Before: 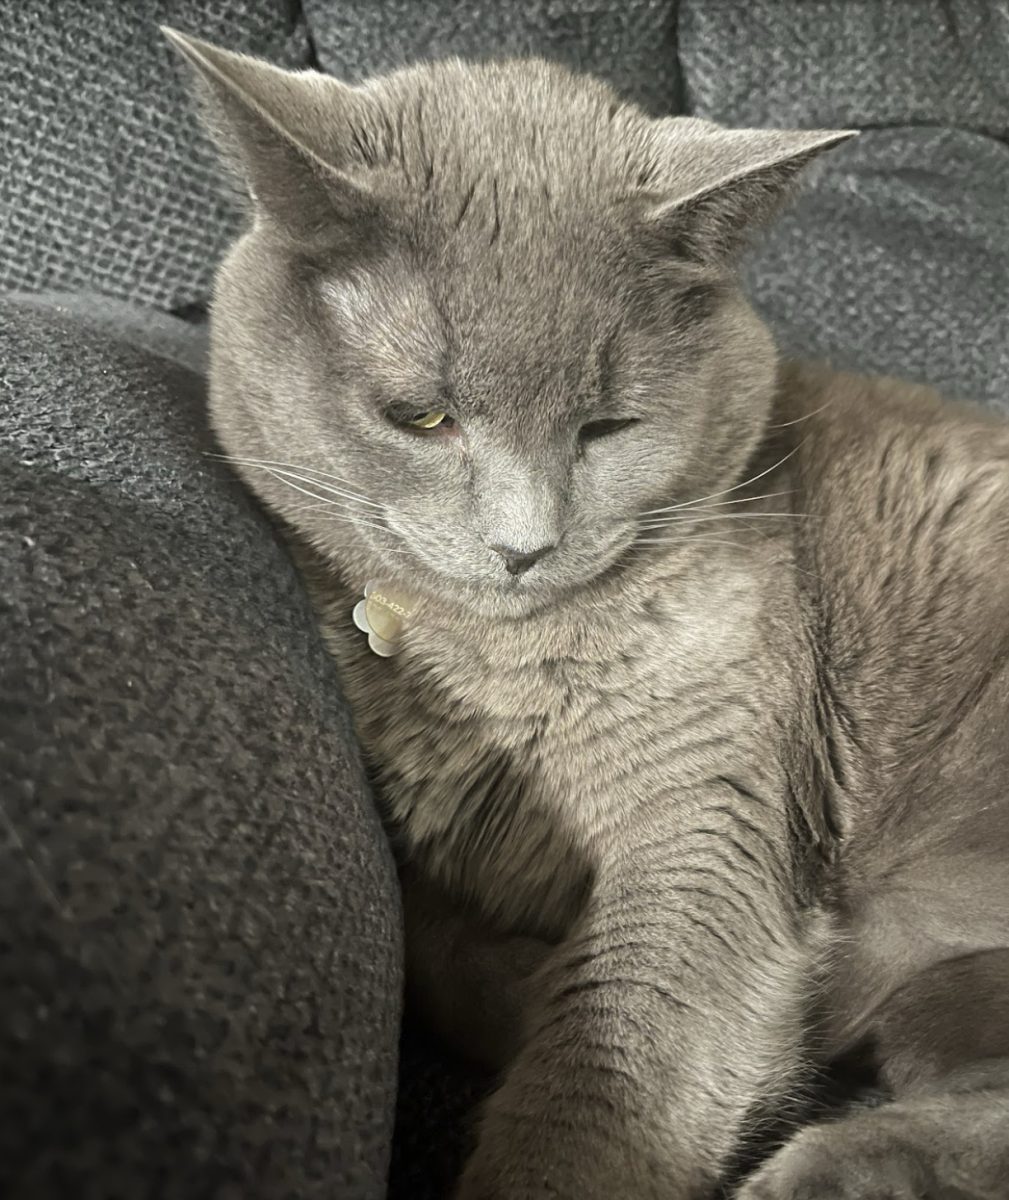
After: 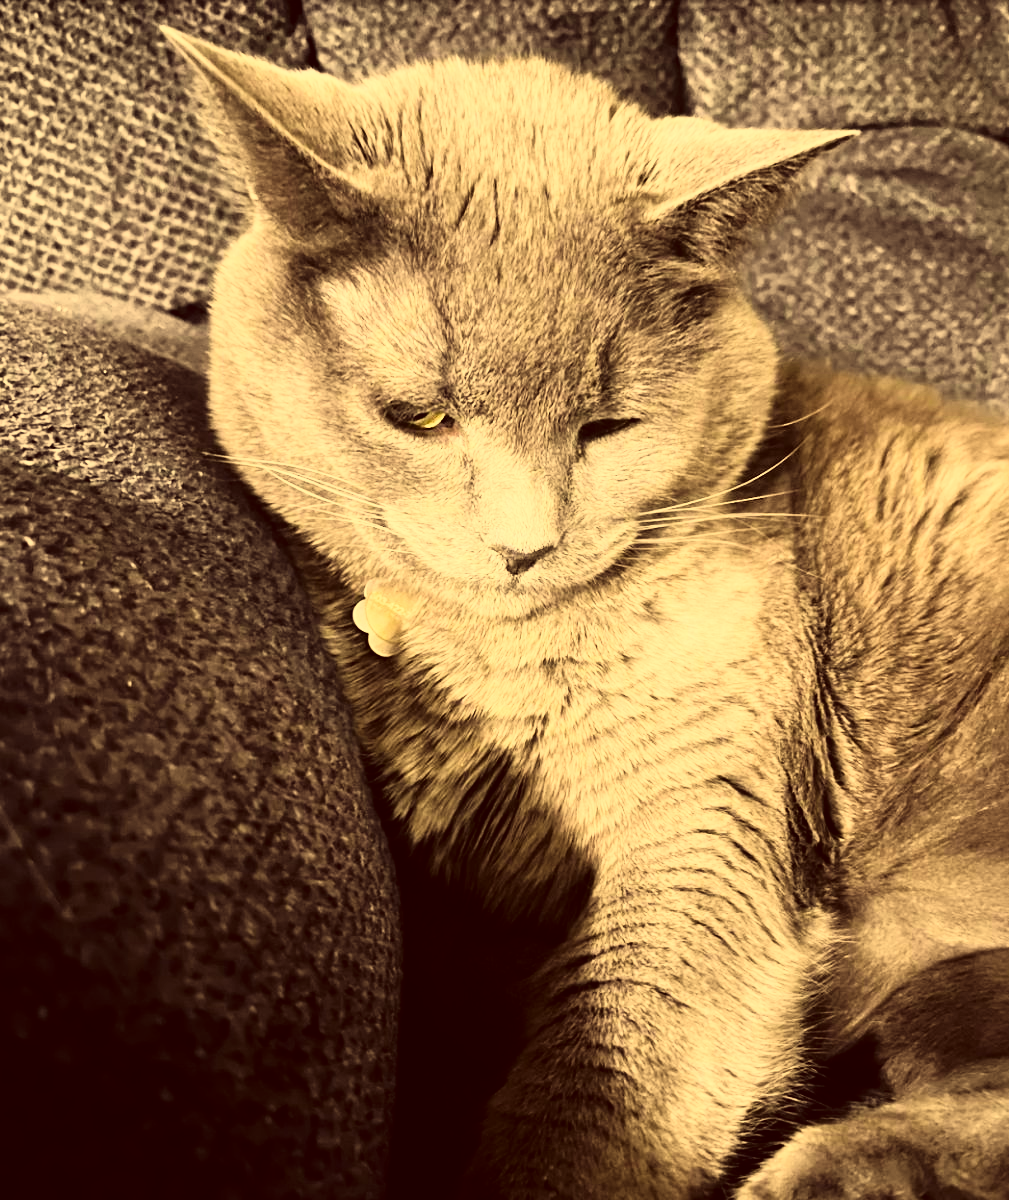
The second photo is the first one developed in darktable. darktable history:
color balance rgb: shadows lift › luminance -10%, shadows lift › chroma 1%, shadows lift › hue 113°, power › luminance -15%, highlights gain › chroma 0.2%, highlights gain › hue 333°, global offset › luminance 0.5%, perceptual saturation grading › global saturation 20%, perceptual saturation grading › highlights -50%, perceptual saturation grading › shadows 25%, contrast -10%
color correction: highlights a* 10.12, highlights b* 39.04, shadows a* 14.62, shadows b* 3.37
rgb curve: curves: ch0 [(0, 0) (0.21, 0.15) (0.24, 0.21) (0.5, 0.75) (0.75, 0.96) (0.89, 0.99) (1, 1)]; ch1 [(0, 0.02) (0.21, 0.13) (0.25, 0.2) (0.5, 0.67) (0.75, 0.9) (0.89, 0.97) (1, 1)]; ch2 [(0, 0.02) (0.21, 0.13) (0.25, 0.2) (0.5, 0.67) (0.75, 0.9) (0.89, 0.97) (1, 1)], compensate middle gray true
